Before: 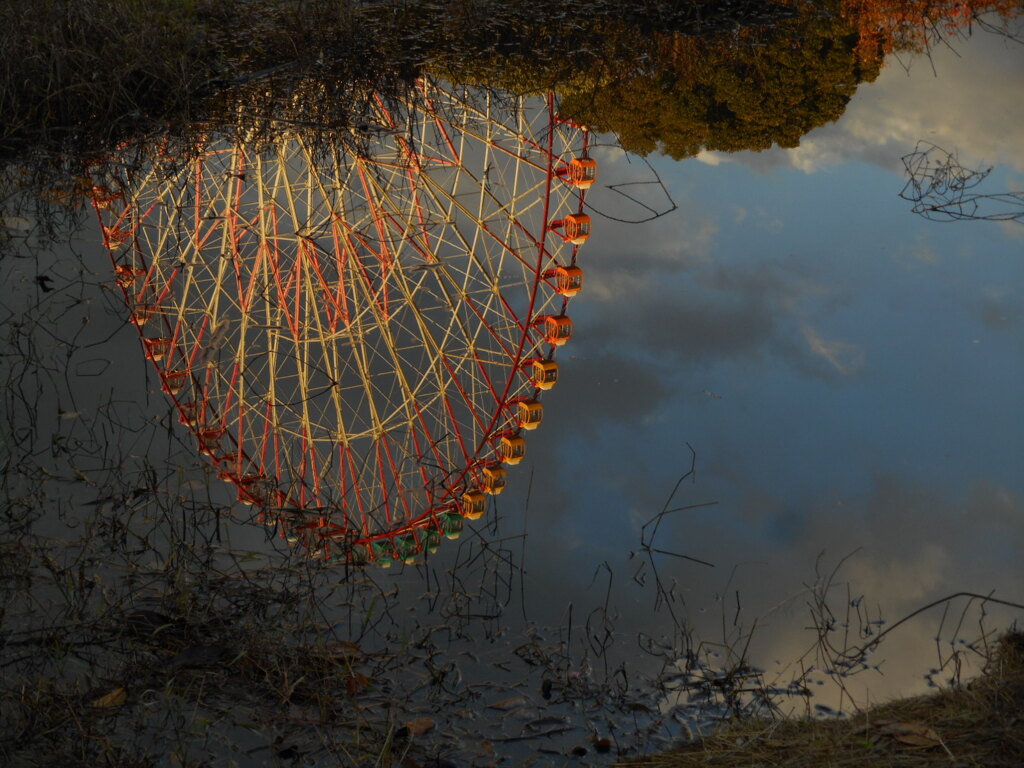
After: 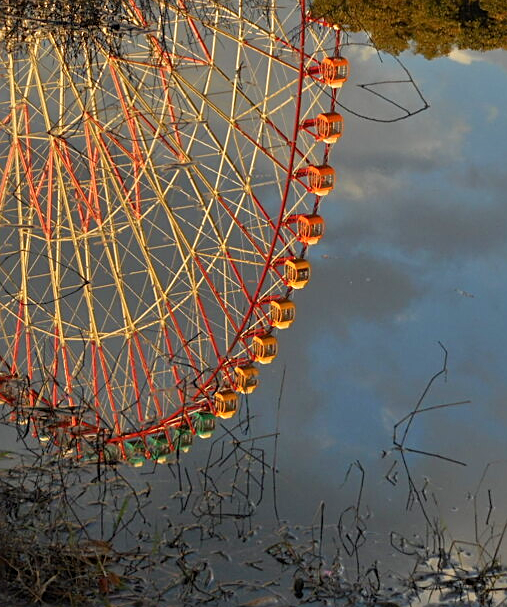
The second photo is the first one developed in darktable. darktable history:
tone equalizer: -7 EV 0.145 EV, -6 EV 0.609 EV, -5 EV 1.12 EV, -4 EV 1.35 EV, -3 EV 1.16 EV, -2 EV 0.6 EV, -1 EV 0.157 EV
crop and rotate: angle 0.017°, left 24.251%, top 13.161%, right 26.187%, bottom 7.655%
sharpen: on, module defaults
